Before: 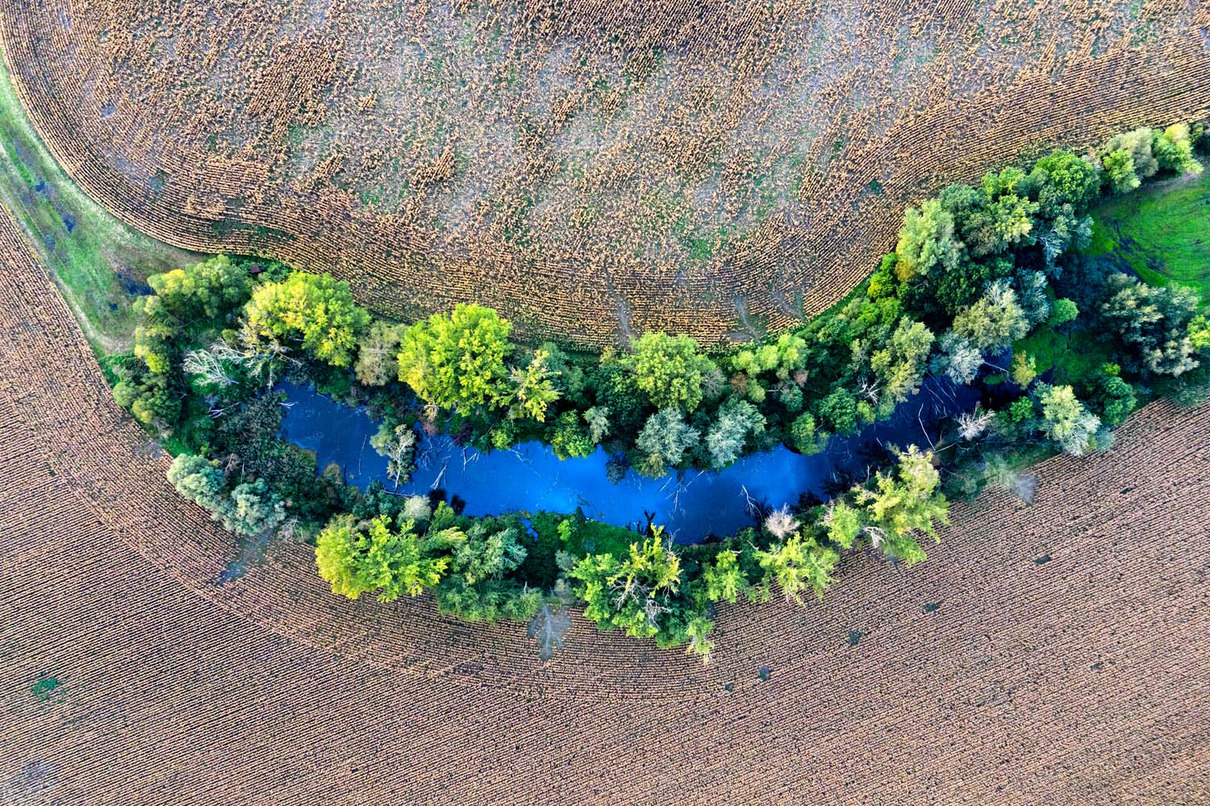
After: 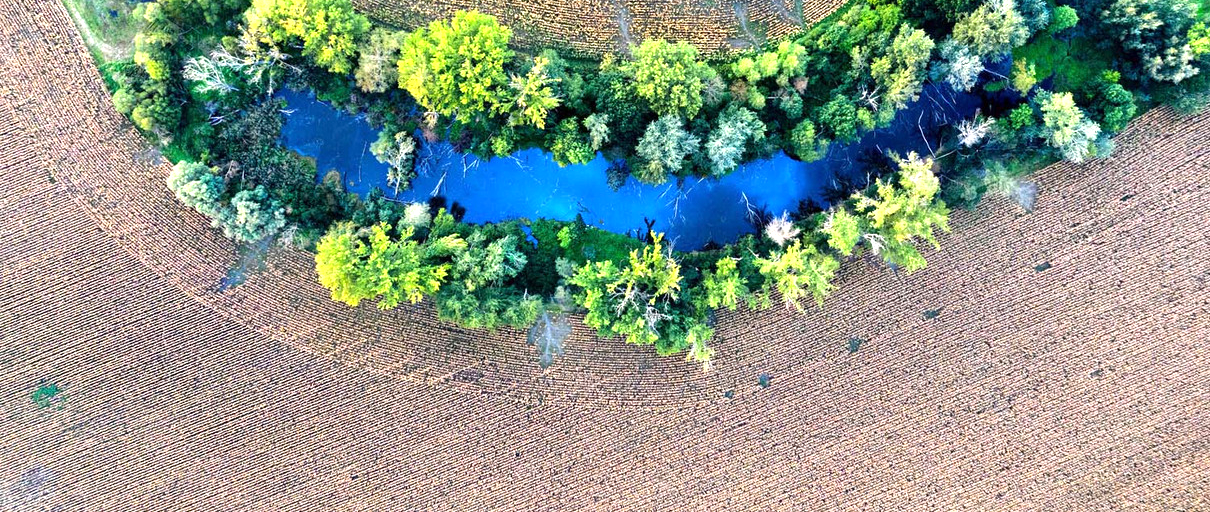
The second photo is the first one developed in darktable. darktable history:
crop and rotate: top 36.435%
exposure: compensate exposure bias true, compensate highlight preservation false
